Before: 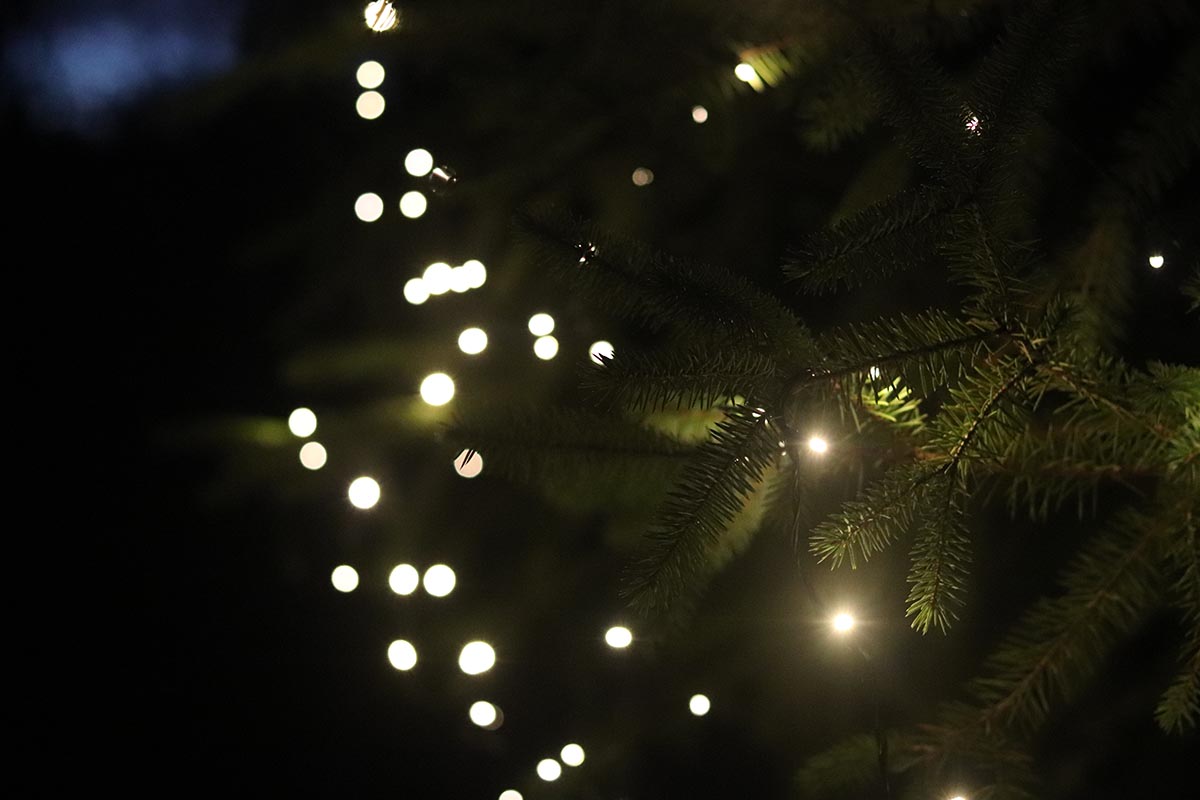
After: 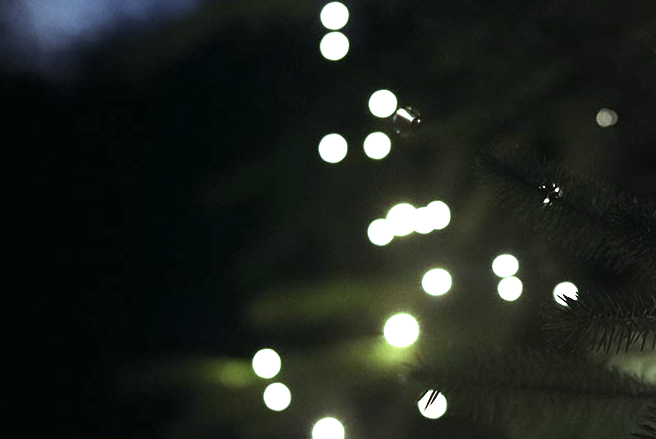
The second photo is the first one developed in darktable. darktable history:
color balance: mode lift, gamma, gain (sRGB), lift [0.997, 0.979, 1.021, 1.011], gamma [1, 1.084, 0.916, 0.998], gain [1, 0.87, 1.13, 1.101], contrast 4.55%, contrast fulcrum 38.24%, output saturation 104.09%
crop and rotate: left 3.047%, top 7.509%, right 42.236%, bottom 37.598%
exposure: black level correction 0, exposure 0.877 EV, compensate exposure bias true, compensate highlight preservation false
vignetting: fall-off start 18.21%, fall-off radius 137.95%, brightness -0.207, center (-0.078, 0.066), width/height ratio 0.62, shape 0.59
